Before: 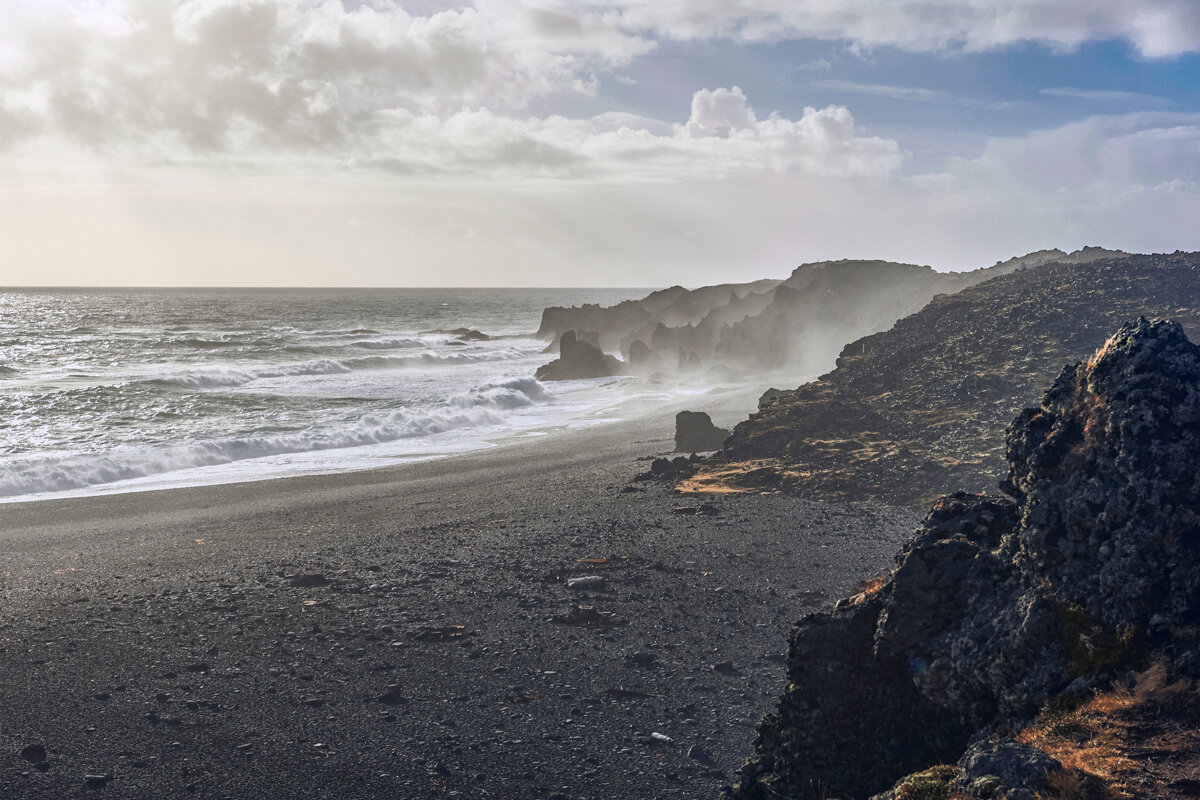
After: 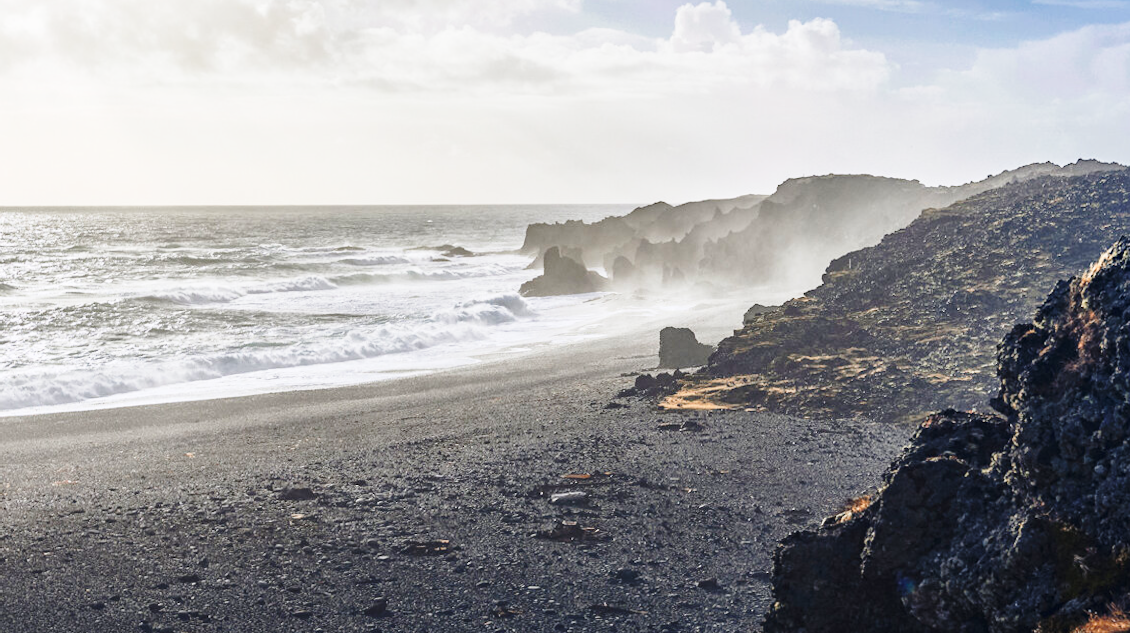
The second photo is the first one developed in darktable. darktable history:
base curve: curves: ch0 [(0, 0) (0.028, 0.03) (0.121, 0.232) (0.46, 0.748) (0.859, 0.968) (1, 1)], preserve colors none
crop and rotate: angle 0.03°, top 11.643%, right 5.651%, bottom 11.189%
rotate and perspective: lens shift (horizontal) -0.055, automatic cropping off
